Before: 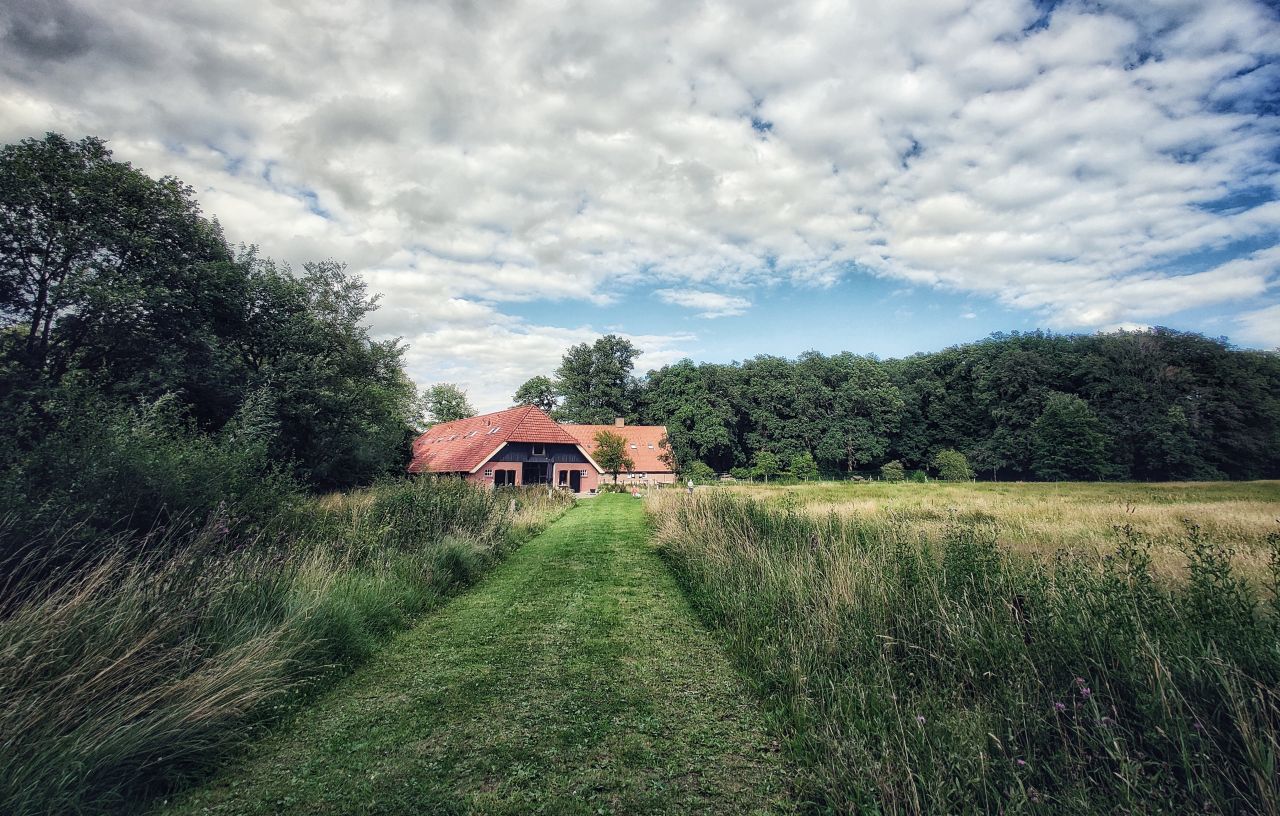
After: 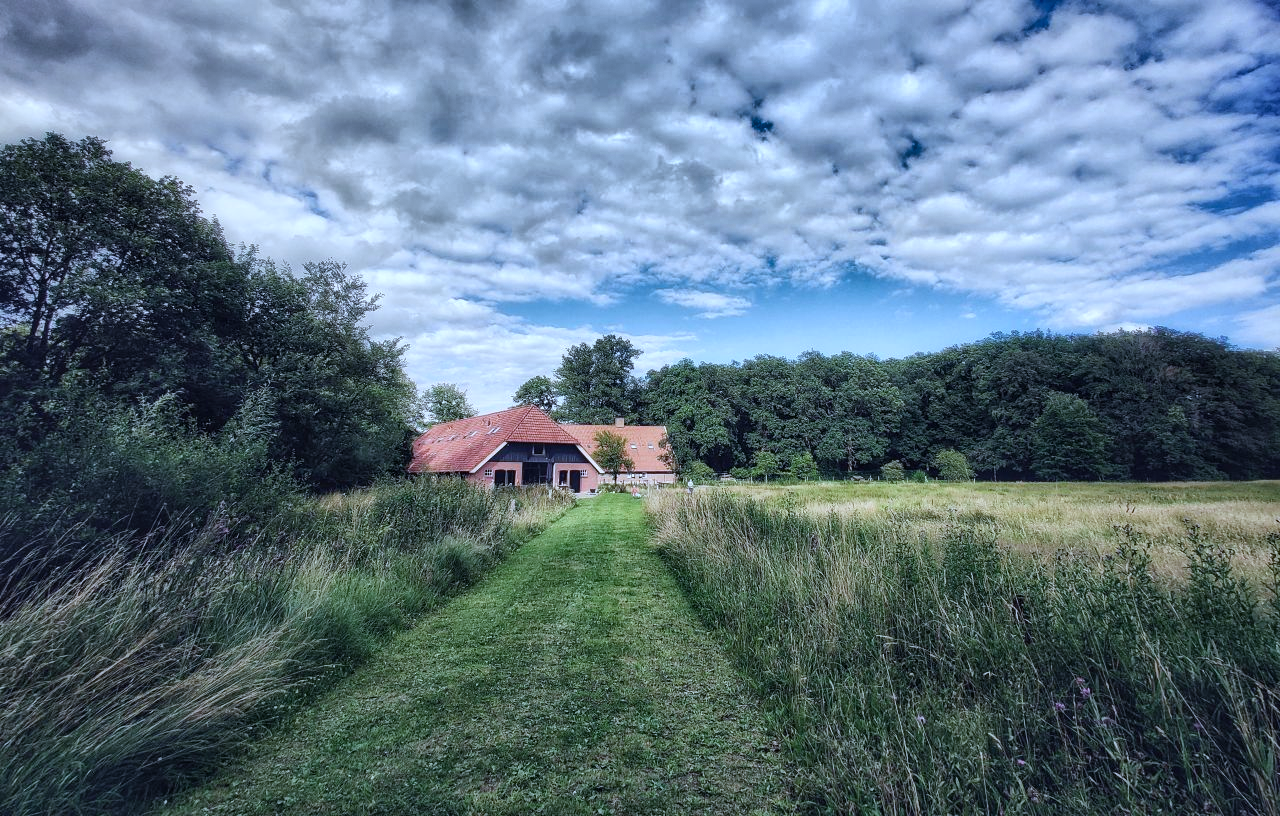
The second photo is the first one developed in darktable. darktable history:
white balance: red 0.924, blue 1.095
color calibration: illuminant as shot in camera, x 0.358, y 0.373, temperature 4628.91 K
shadows and highlights: radius 108.52, shadows 40.68, highlights -72.88, low approximation 0.01, soften with gaussian
